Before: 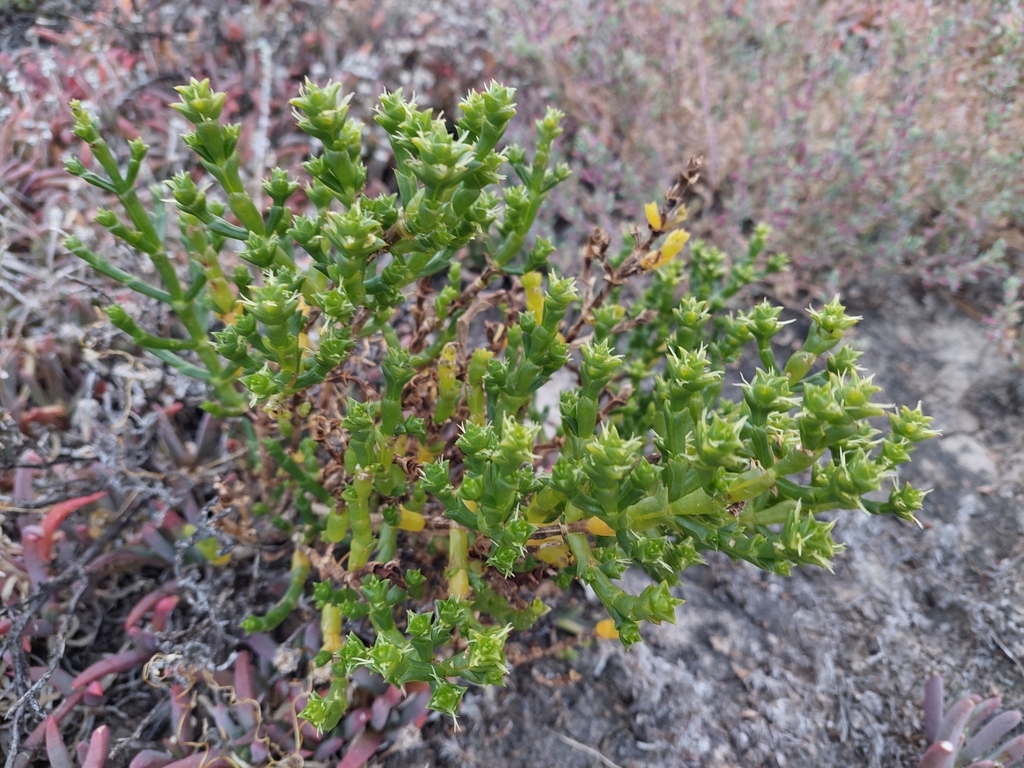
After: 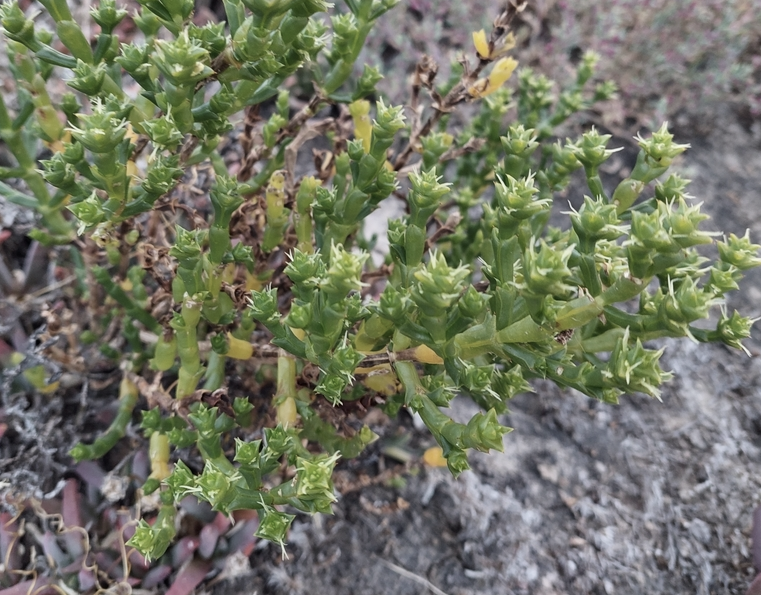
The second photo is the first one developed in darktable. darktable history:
crop: left 16.85%, top 22.473%, right 8.786%
contrast brightness saturation: contrast 0.098, saturation -0.301
